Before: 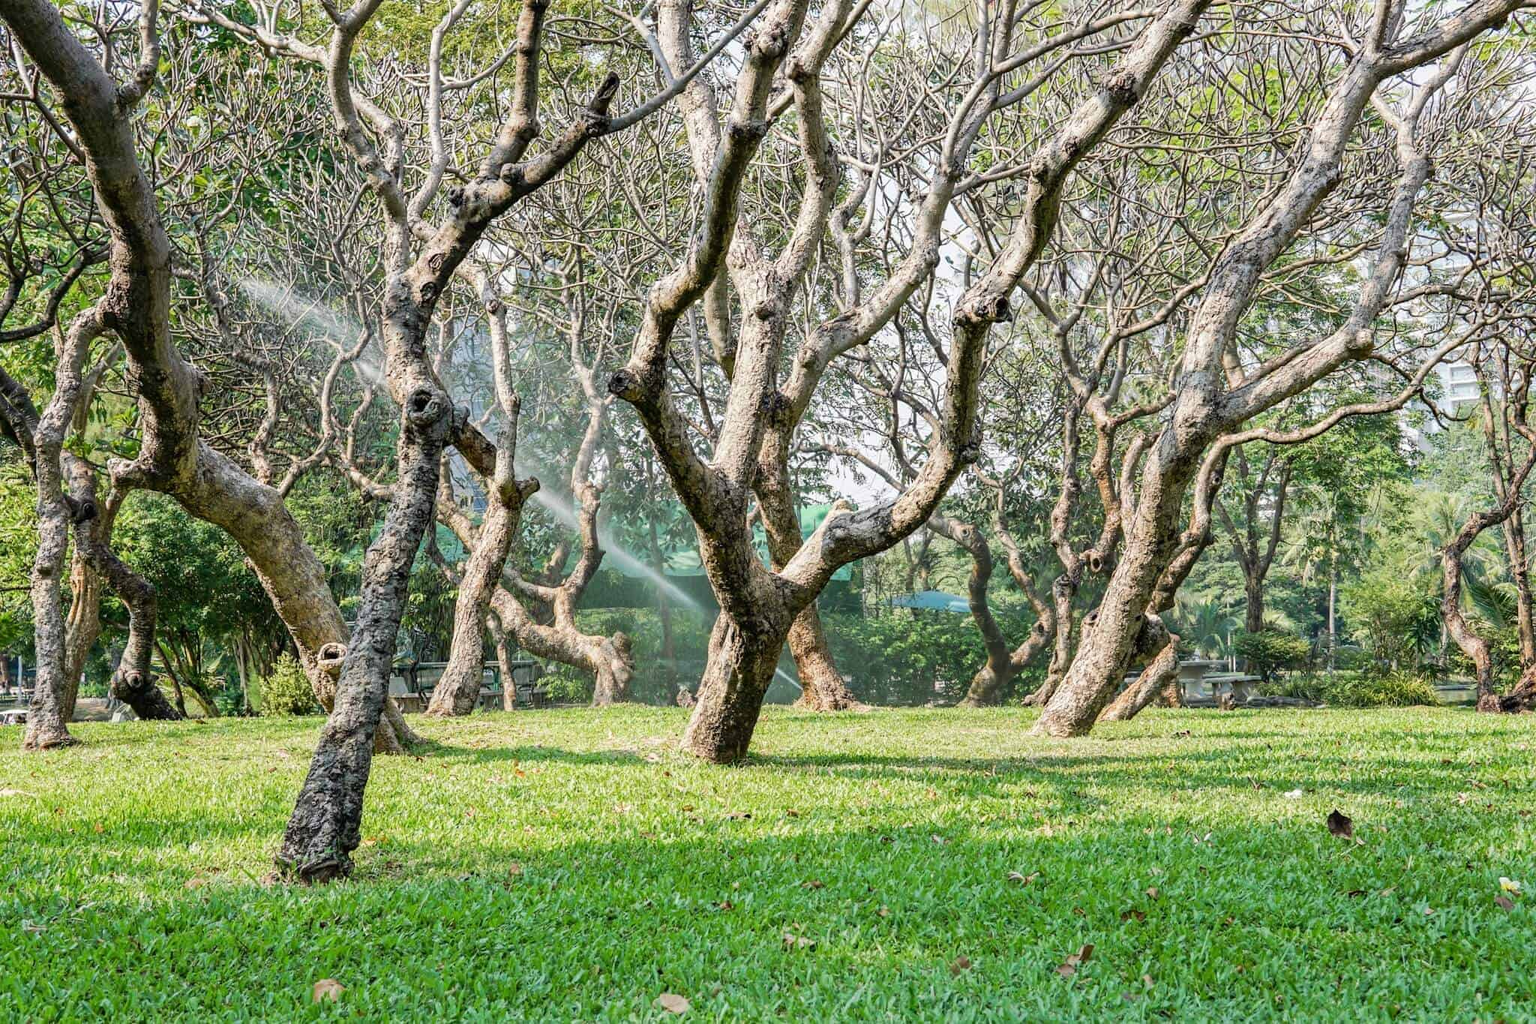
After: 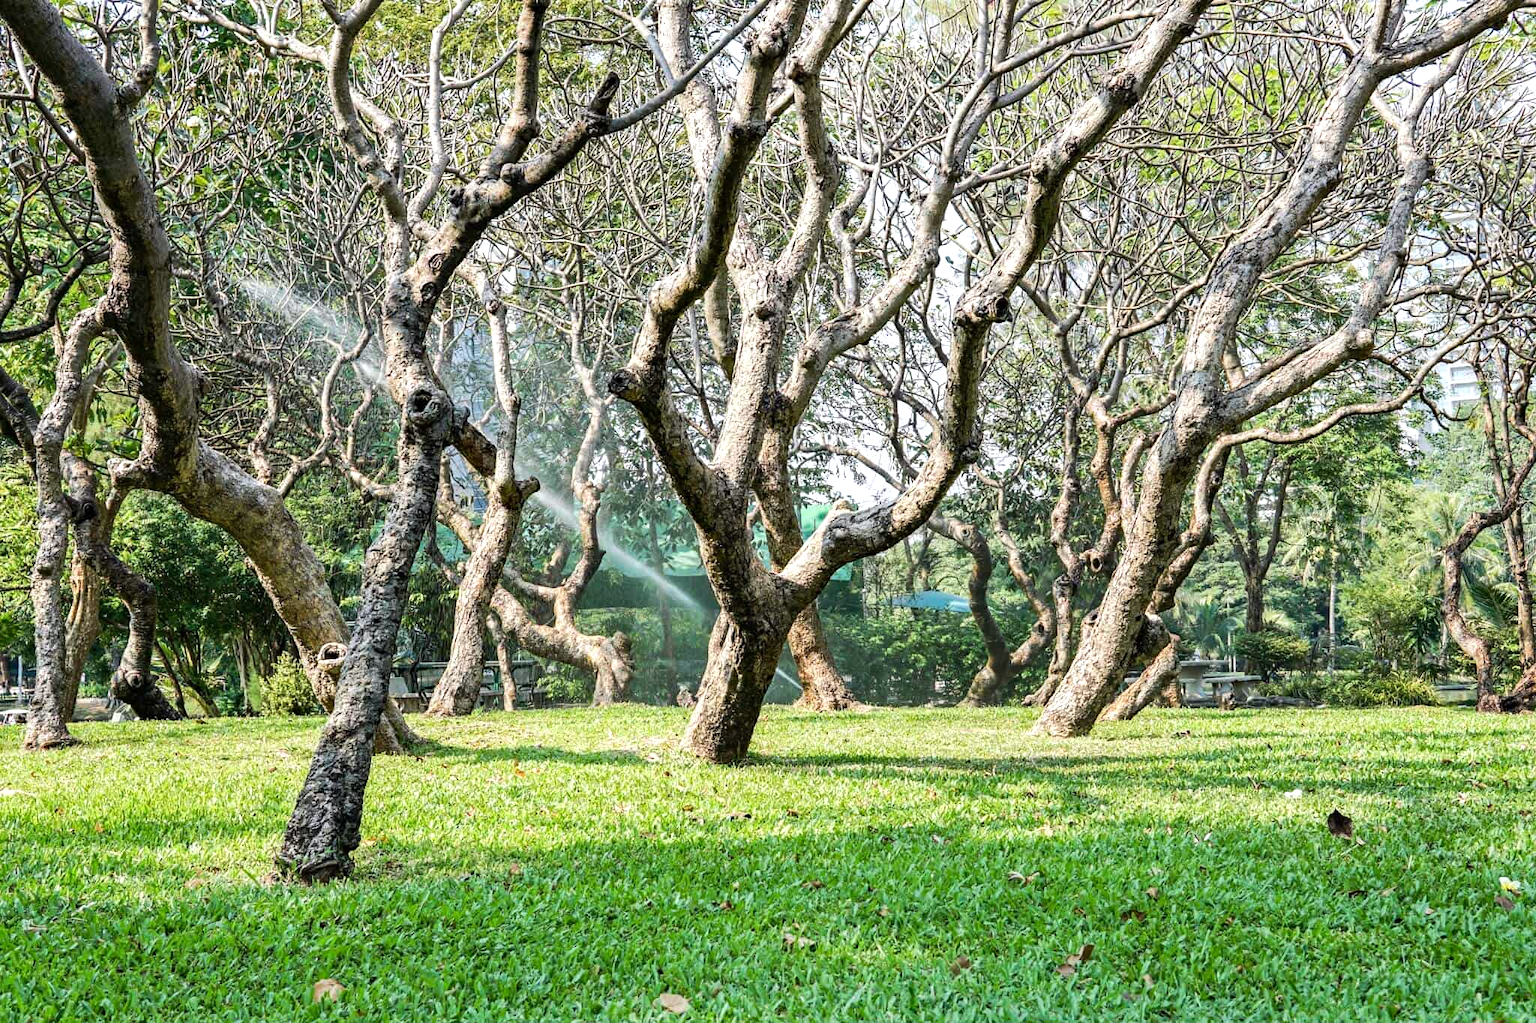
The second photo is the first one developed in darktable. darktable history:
tone equalizer: -8 EV -0.417 EV, -7 EV -0.389 EV, -6 EV -0.333 EV, -5 EV -0.222 EV, -3 EV 0.222 EV, -2 EV 0.333 EV, -1 EV 0.389 EV, +0 EV 0.417 EV, edges refinement/feathering 500, mask exposure compensation -1.57 EV, preserve details no
white balance: red 0.986, blue 1.01
haze removal: compatibility mode true, adaptive false
